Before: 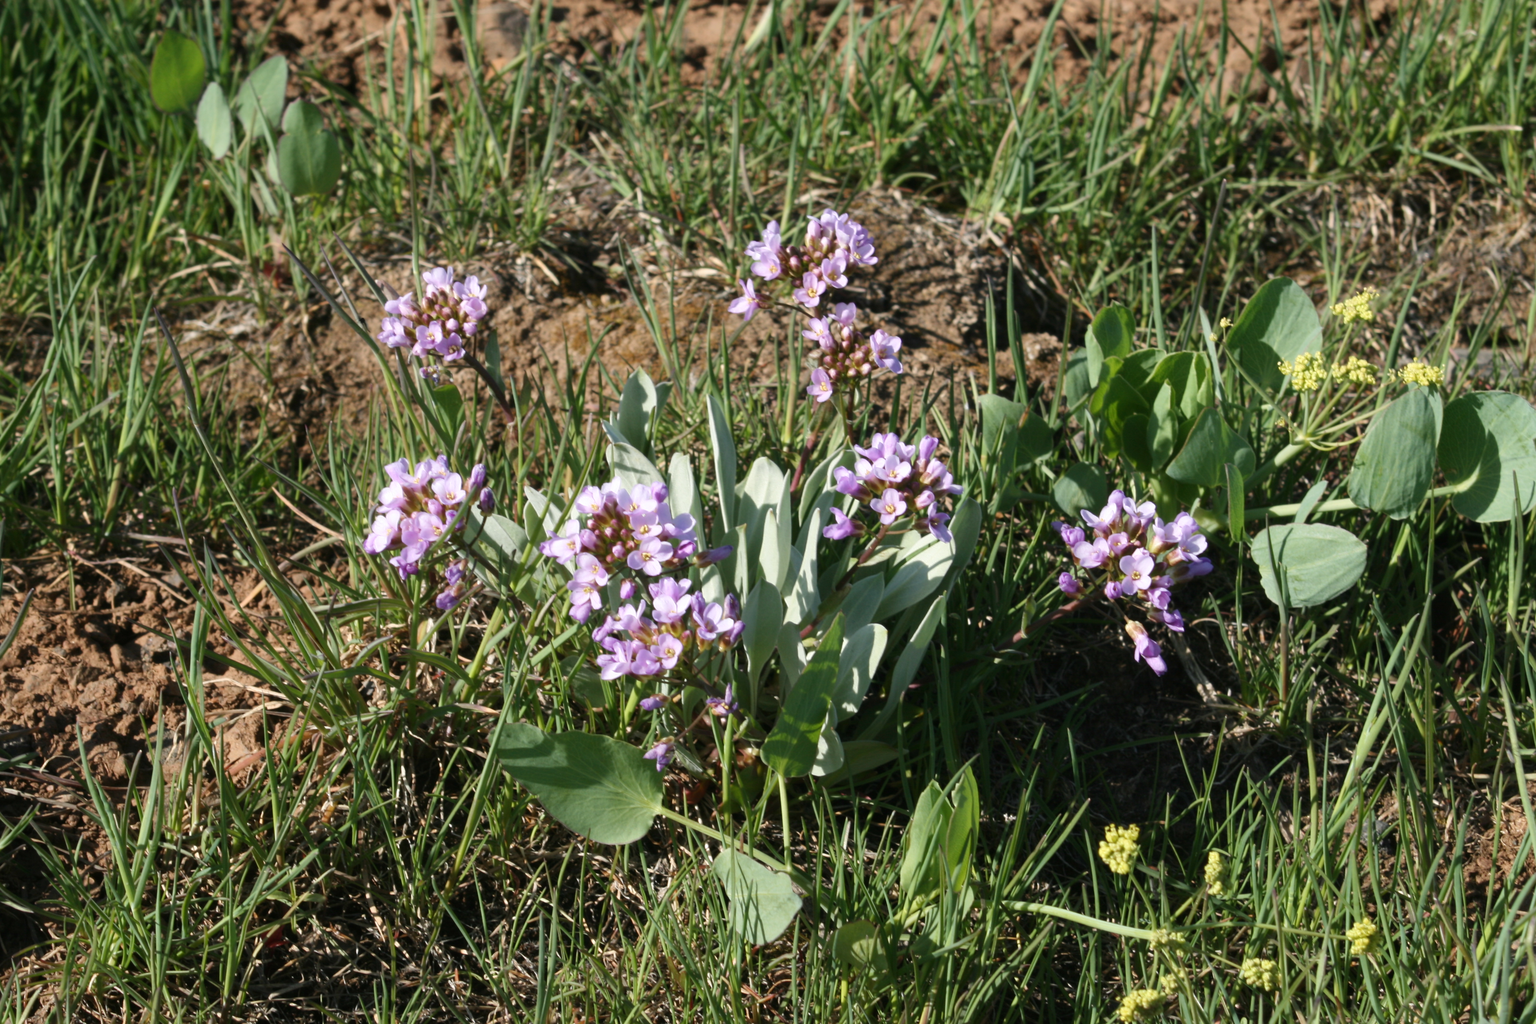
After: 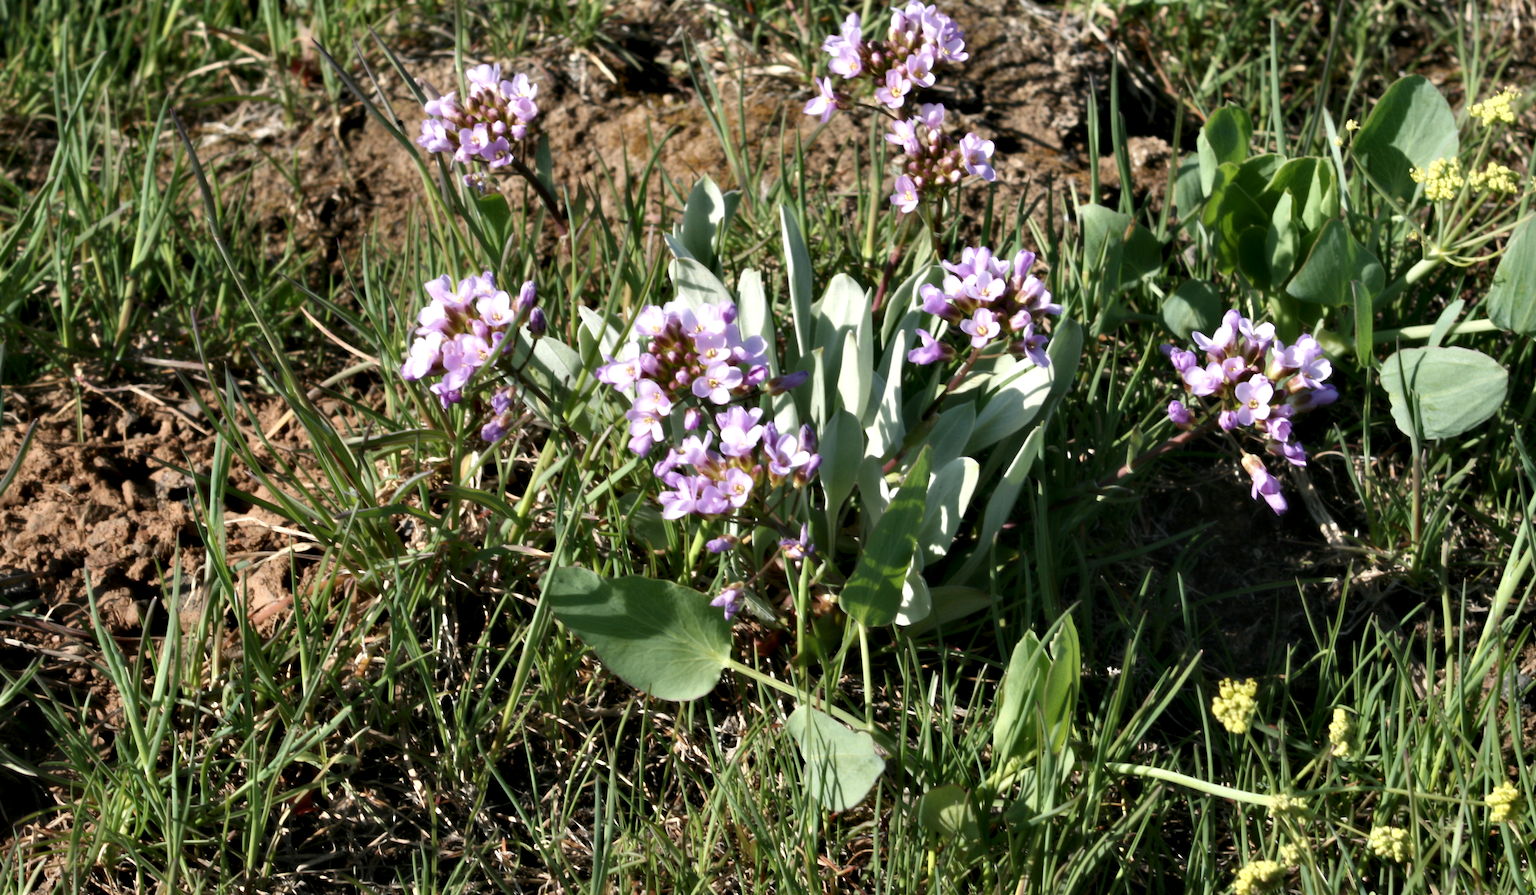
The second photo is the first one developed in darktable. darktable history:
crop: top 20.47%, right 9.329%, bottom 0.273%
contrast equalizer: y [[0.514, 0.573, 0.581, 0.508, 0.5, 0.5], [0.5 ×6], [0.5 ×6], [0 ×6], [0 ×6]]
